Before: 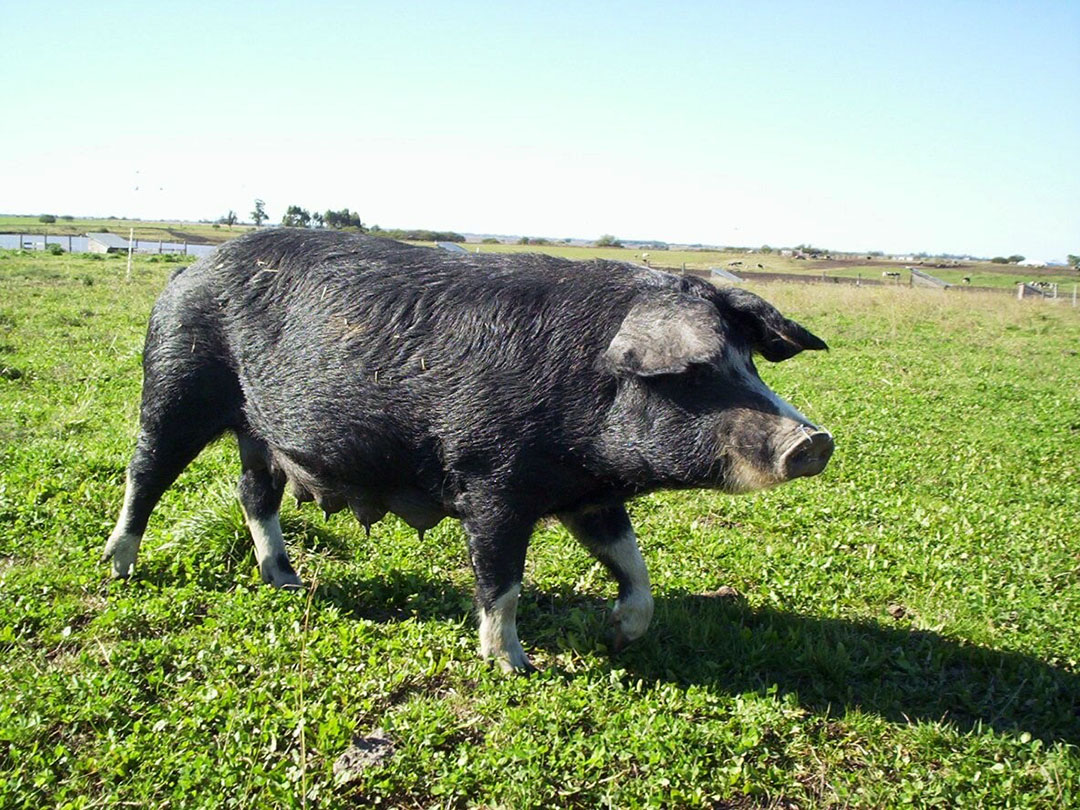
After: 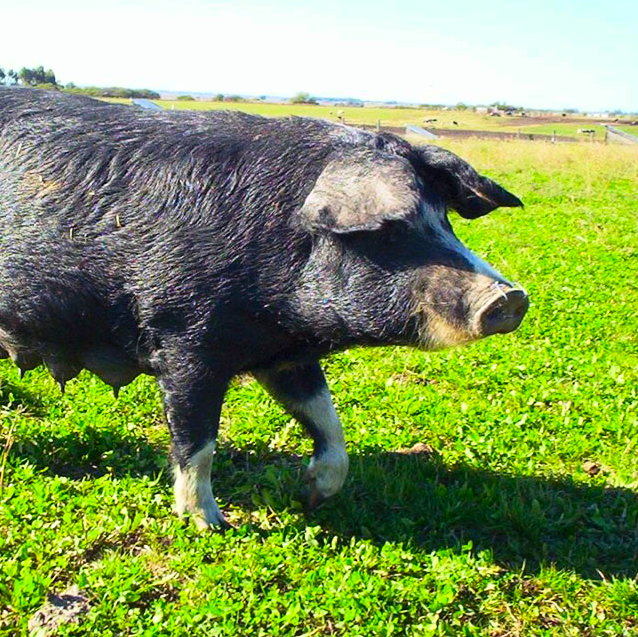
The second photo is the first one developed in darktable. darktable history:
crop and rotate: left 28.256%, top 17.734%, right 12.656%, bottom 3.573%
contrast brightness saturation: contrast 0.2, brightness 0.2, saturation 0.8
